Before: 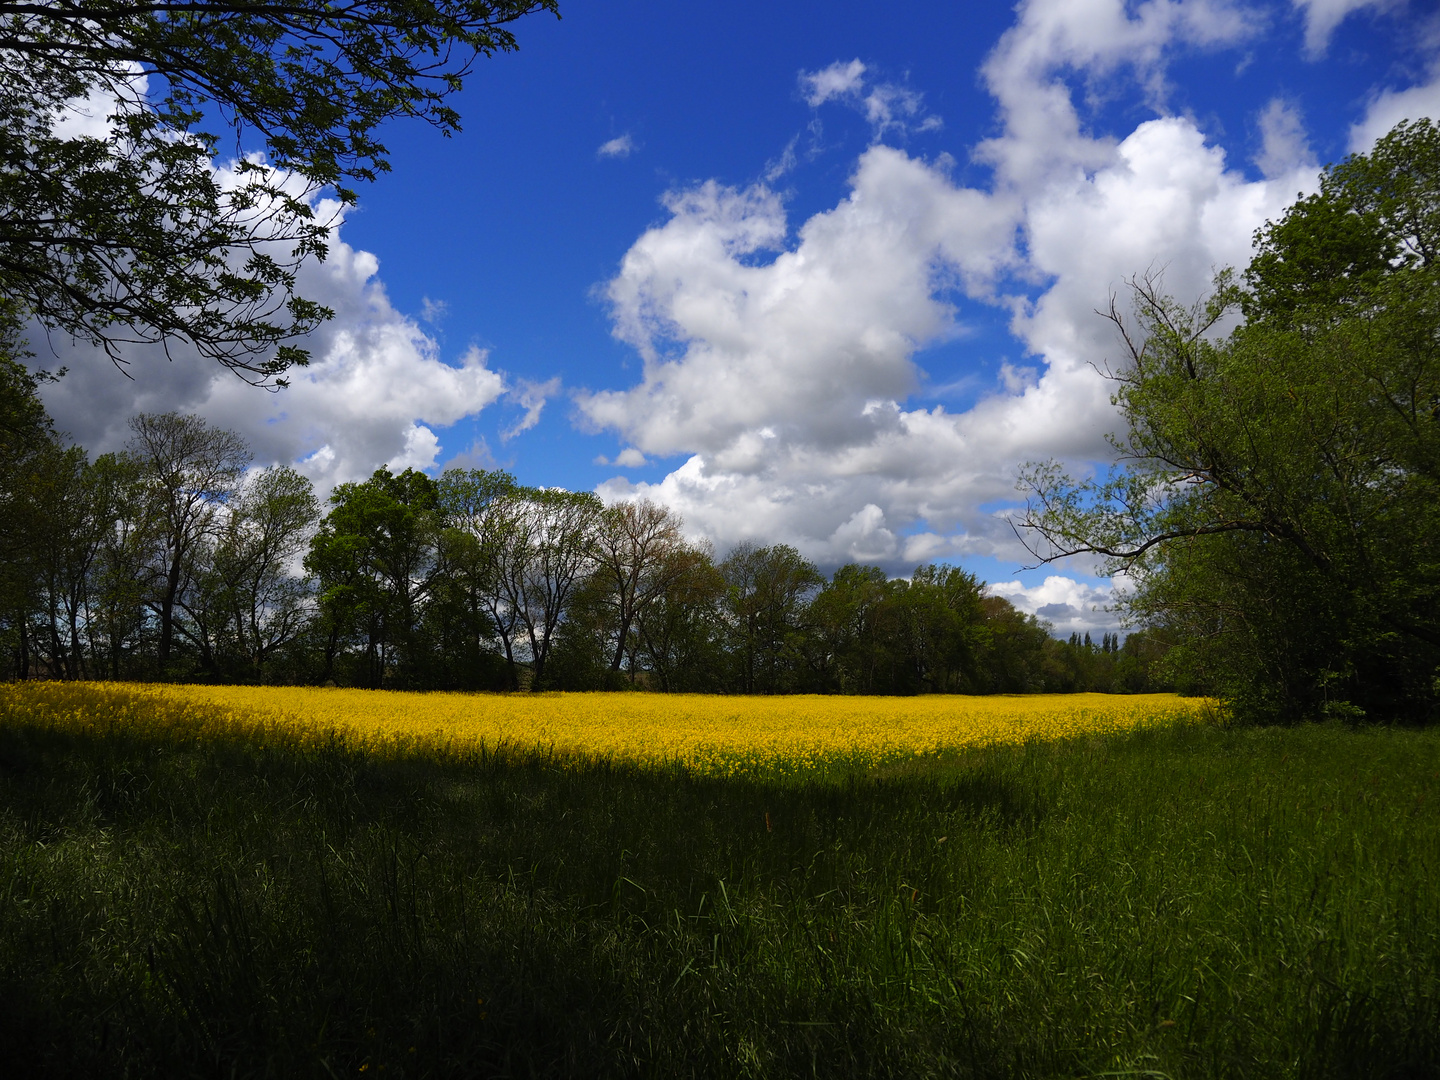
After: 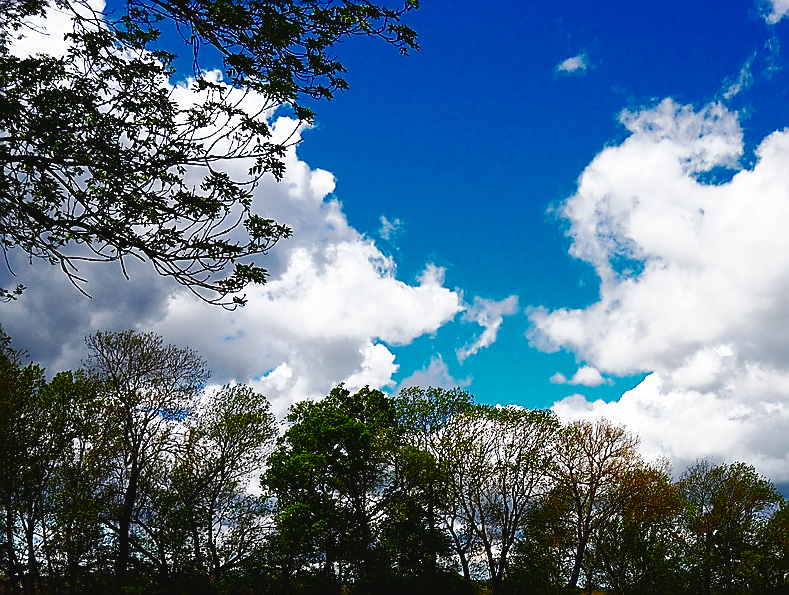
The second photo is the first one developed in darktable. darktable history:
base curve: curves: ch0 [(0, 0) (0.007, 0.004) (0.027, 0.03) (0.046, 0.07) (0.207, 0.54) (0.442, 0.872) (0.673, 0.972) (1, 1)], preserve colors none
crop and rotate: left 3.035%, top 7.606%, right 42.161%, bottom 37.301%
sharpen: radius 1.415, amount 1.259, threshold 0.762
tone curve: curves: ch0 [(0, 0) (0.003, 0.029) (0.011, 0.034) (0.025, 0.044) (0.044, 0.057) (0.069, 0.07) (0.1, 0.084) (0.136, 0.104) (0.177, 0.127) (0.224, 0.156) (0.277, 0.192) (0.335, 0.236) (0.399, 0.284) (0.468, 0.339) (0.543, 0.393) (0.623, 0.454) (0.709, 0.541) (0.801, 0.65) (0.898, 0.766) (1, 1)], color space Lab, linked channels, preserve colors none
color balance rgb: global offset › luminance 0.225%, perceptual saturation grading › global saturation 31.017%
